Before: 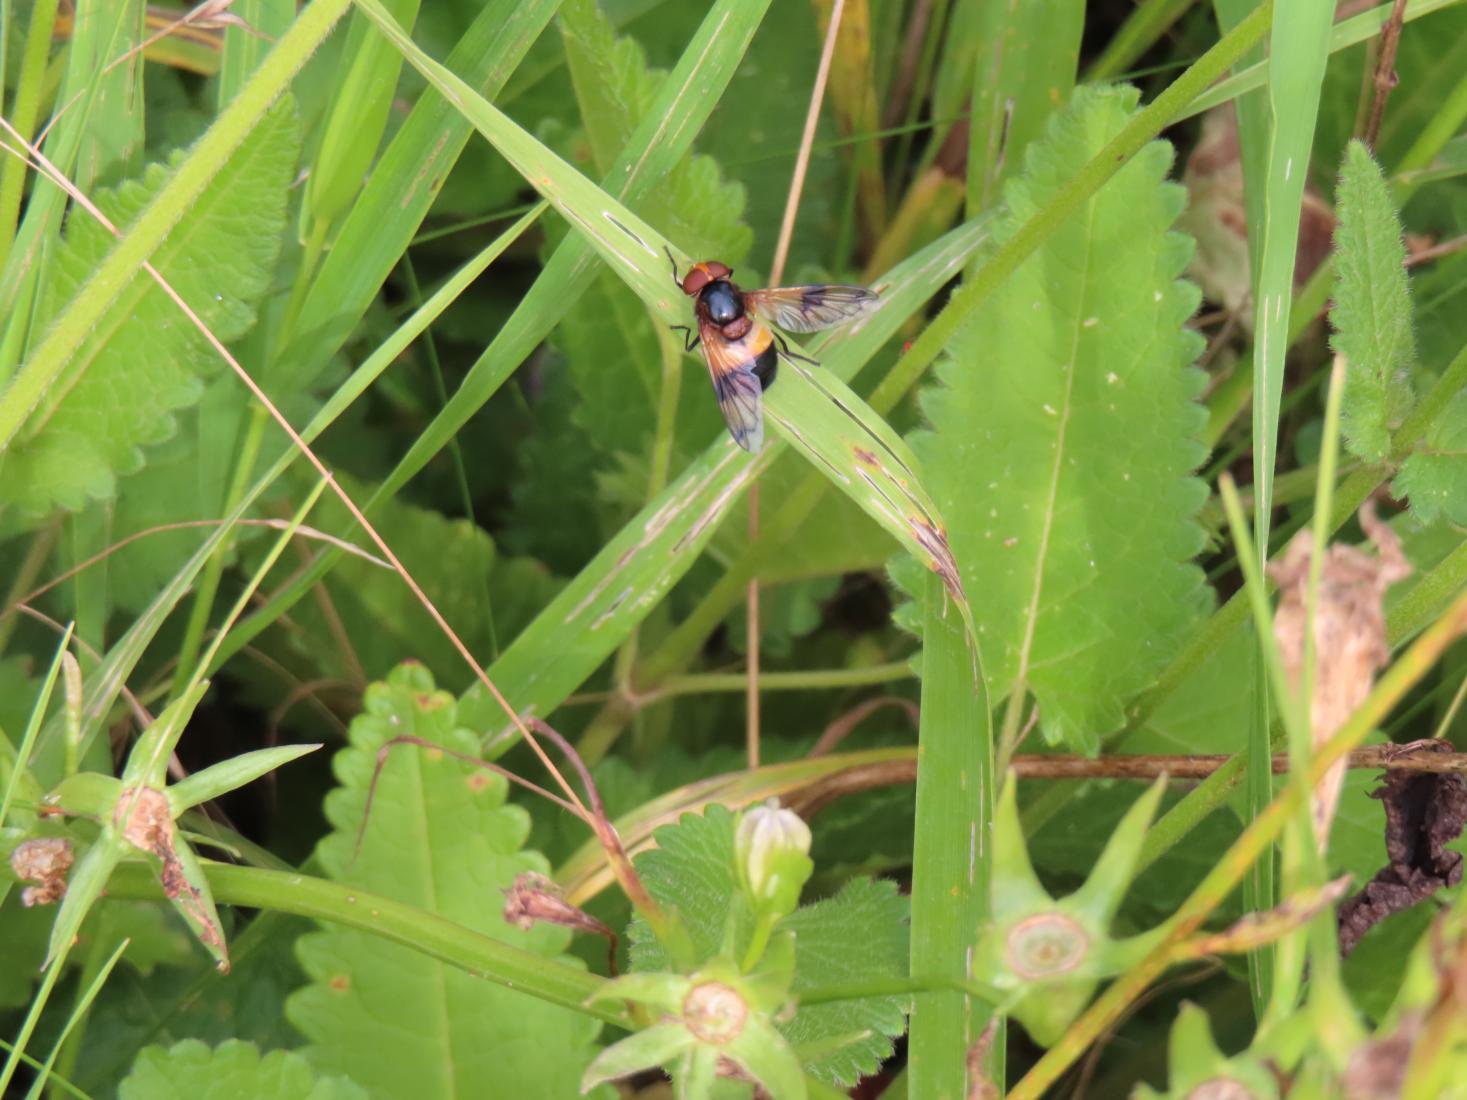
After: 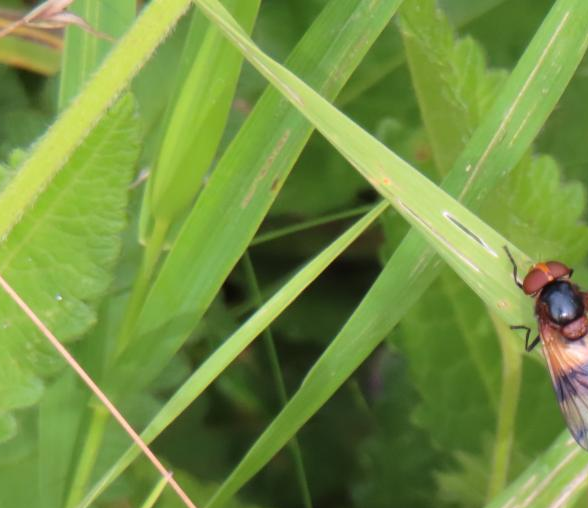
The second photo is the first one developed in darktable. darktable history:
crop and rotate: left 10.957%, top 0.072%, right 48.925%, bottom 53.745%
